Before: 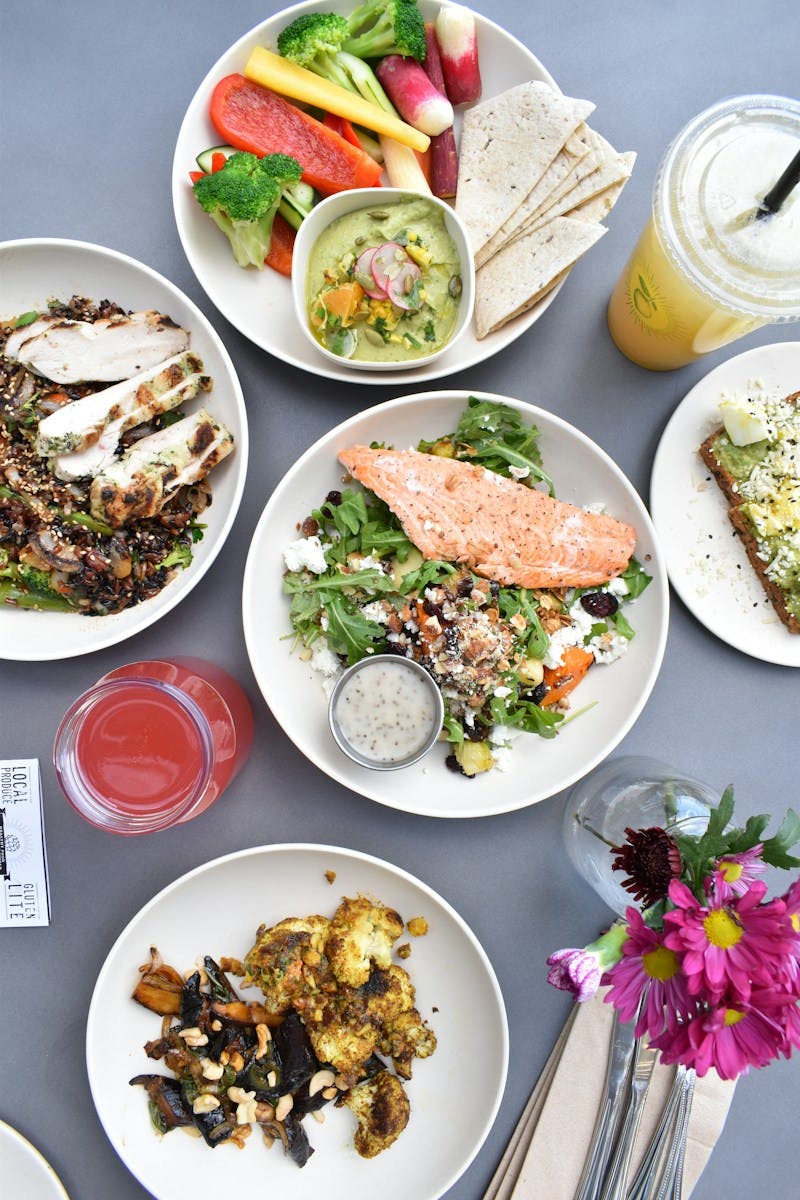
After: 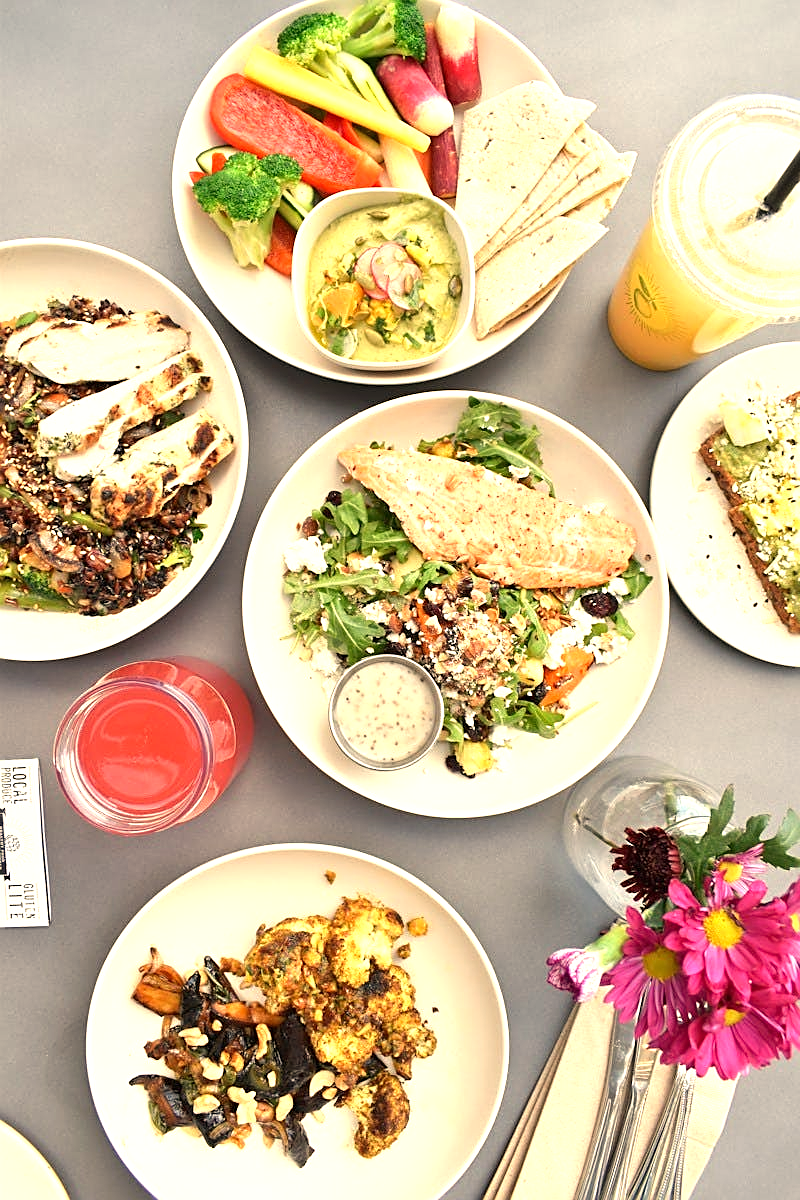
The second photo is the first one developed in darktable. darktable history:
sharpen: on, module defaults
white balance: red 1.138, green 0.996, blue 0.812
exposure: exposure 0.64 EV, compensate highlight preservation false
